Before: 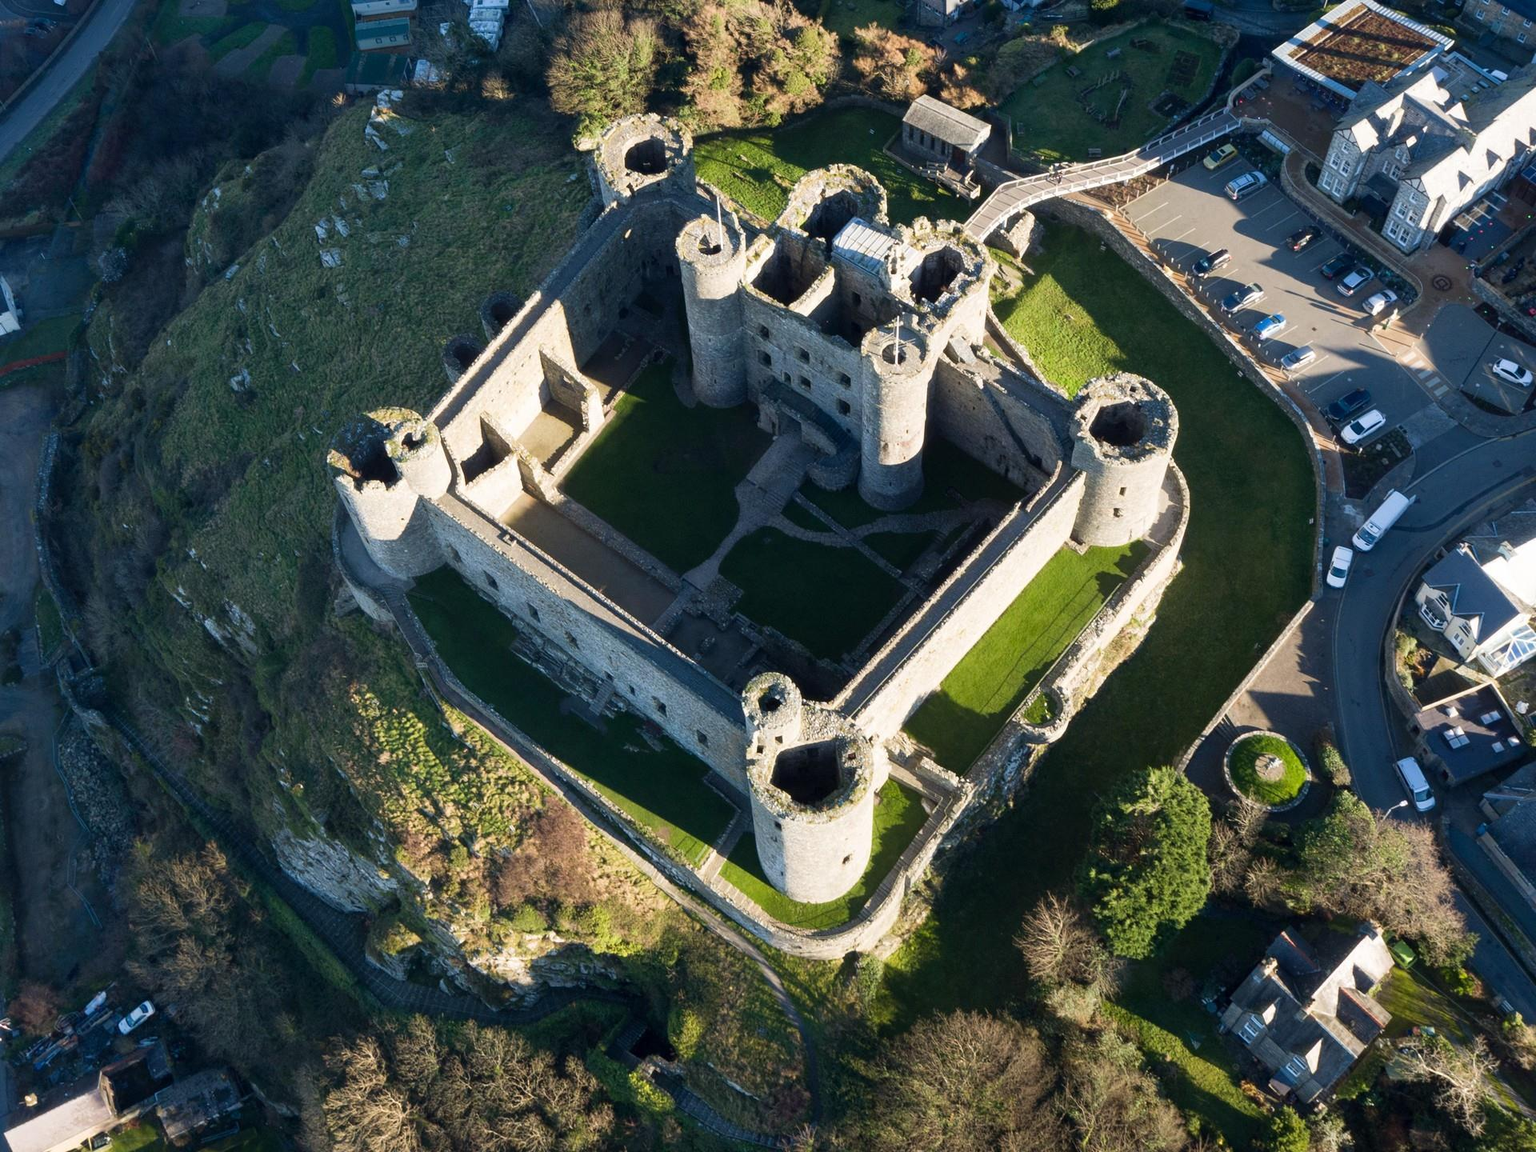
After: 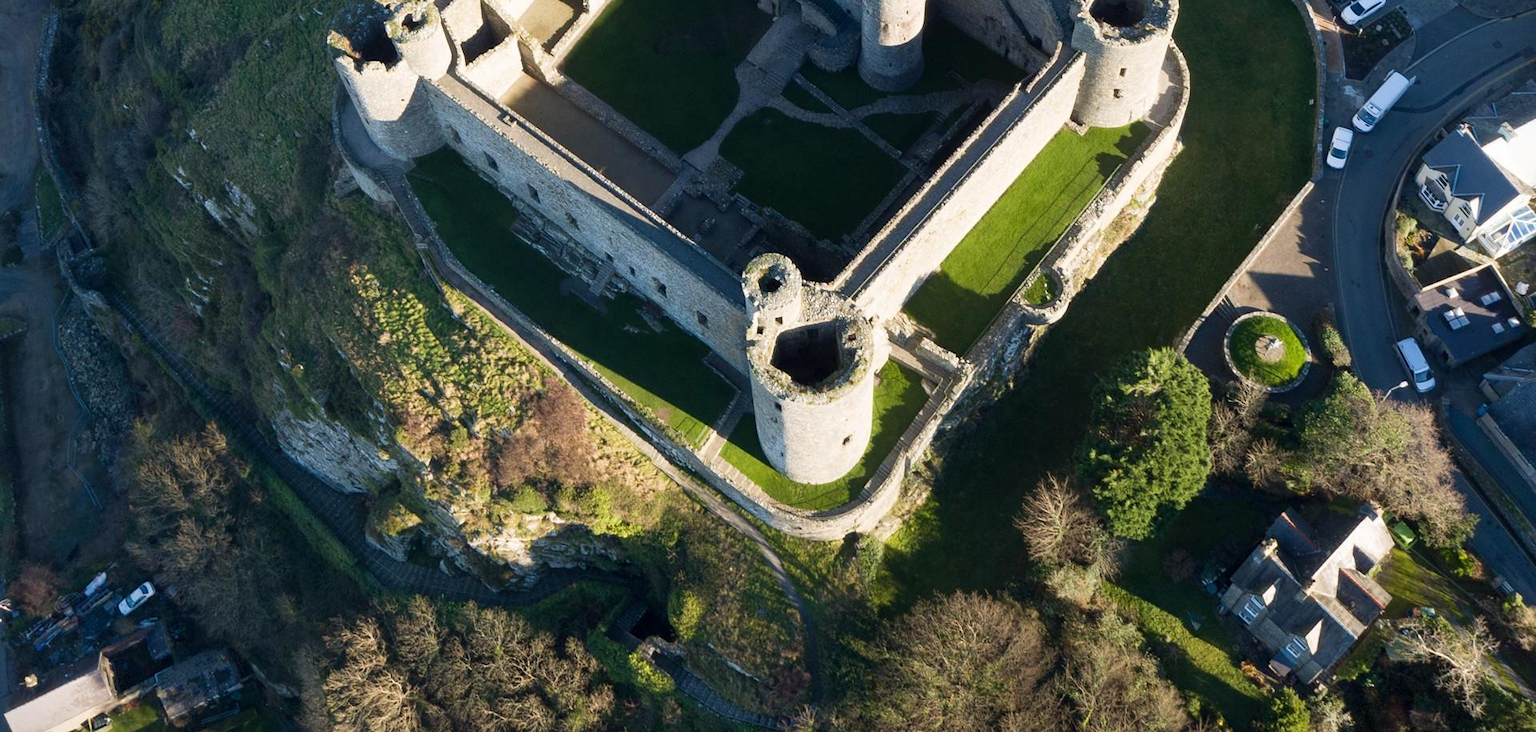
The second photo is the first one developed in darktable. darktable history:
crop and rotate: top 36.435%
vignetting: fall-off start 100%, brightness -0.406, saturation -0.3, width/height ratio 1.324, dithering 8-bit output, unbound false
